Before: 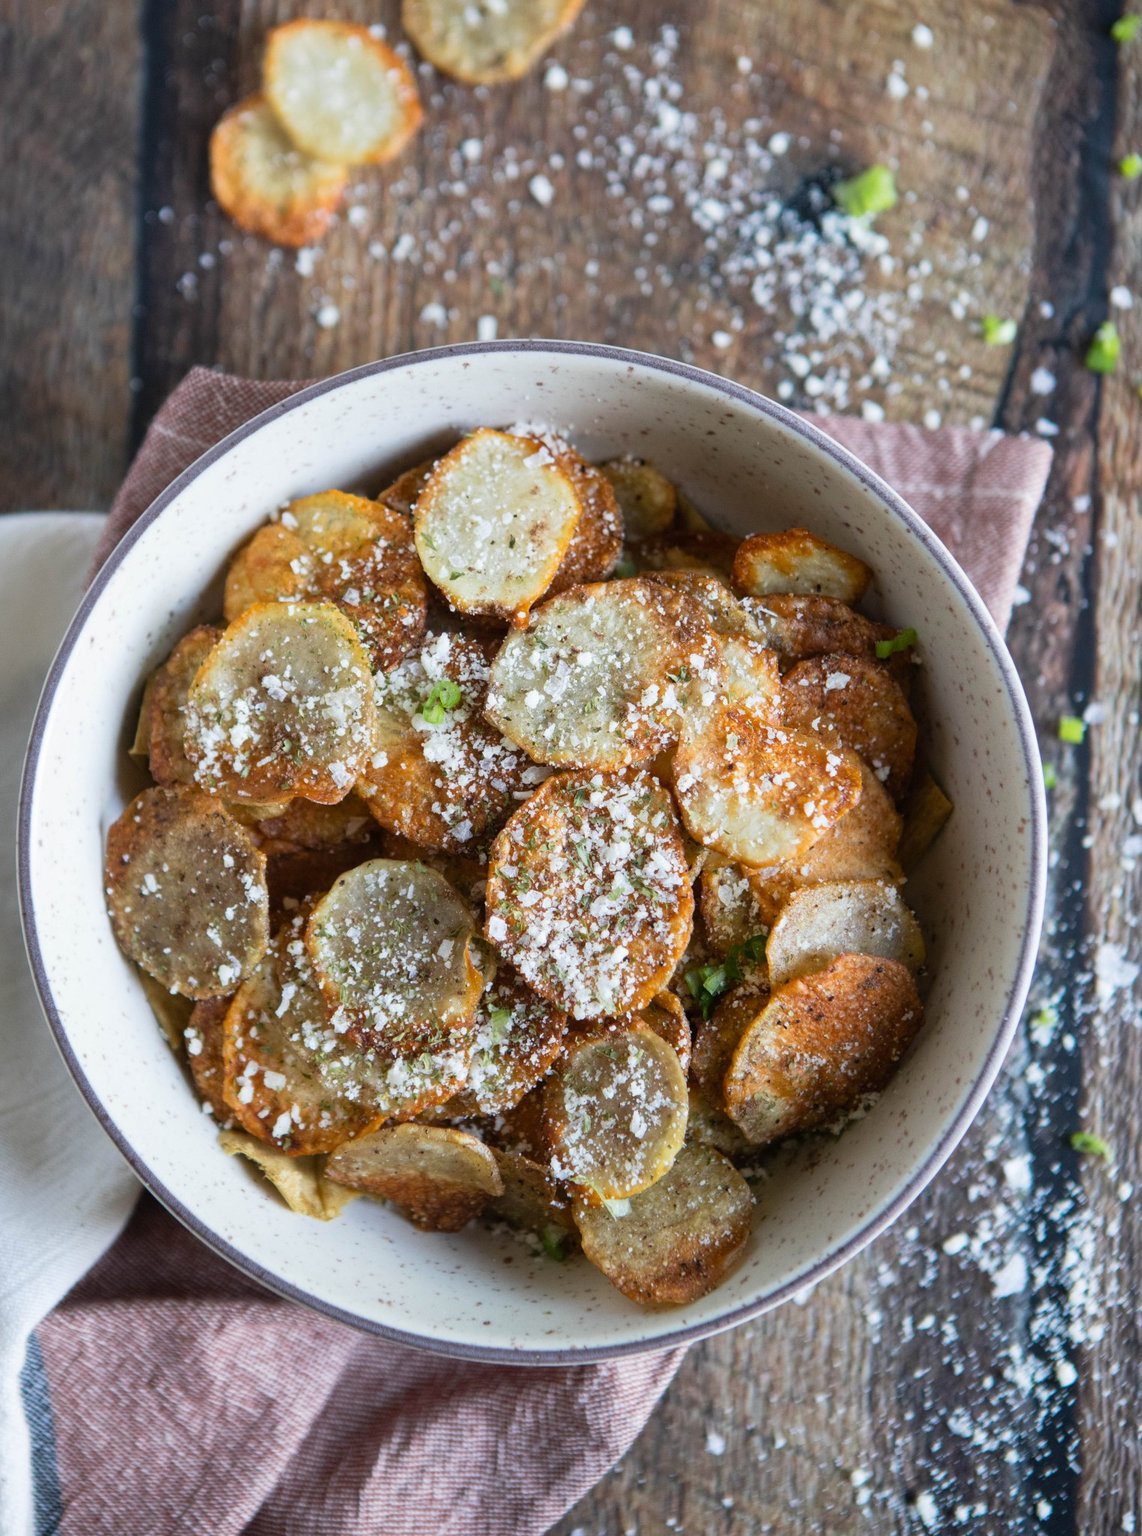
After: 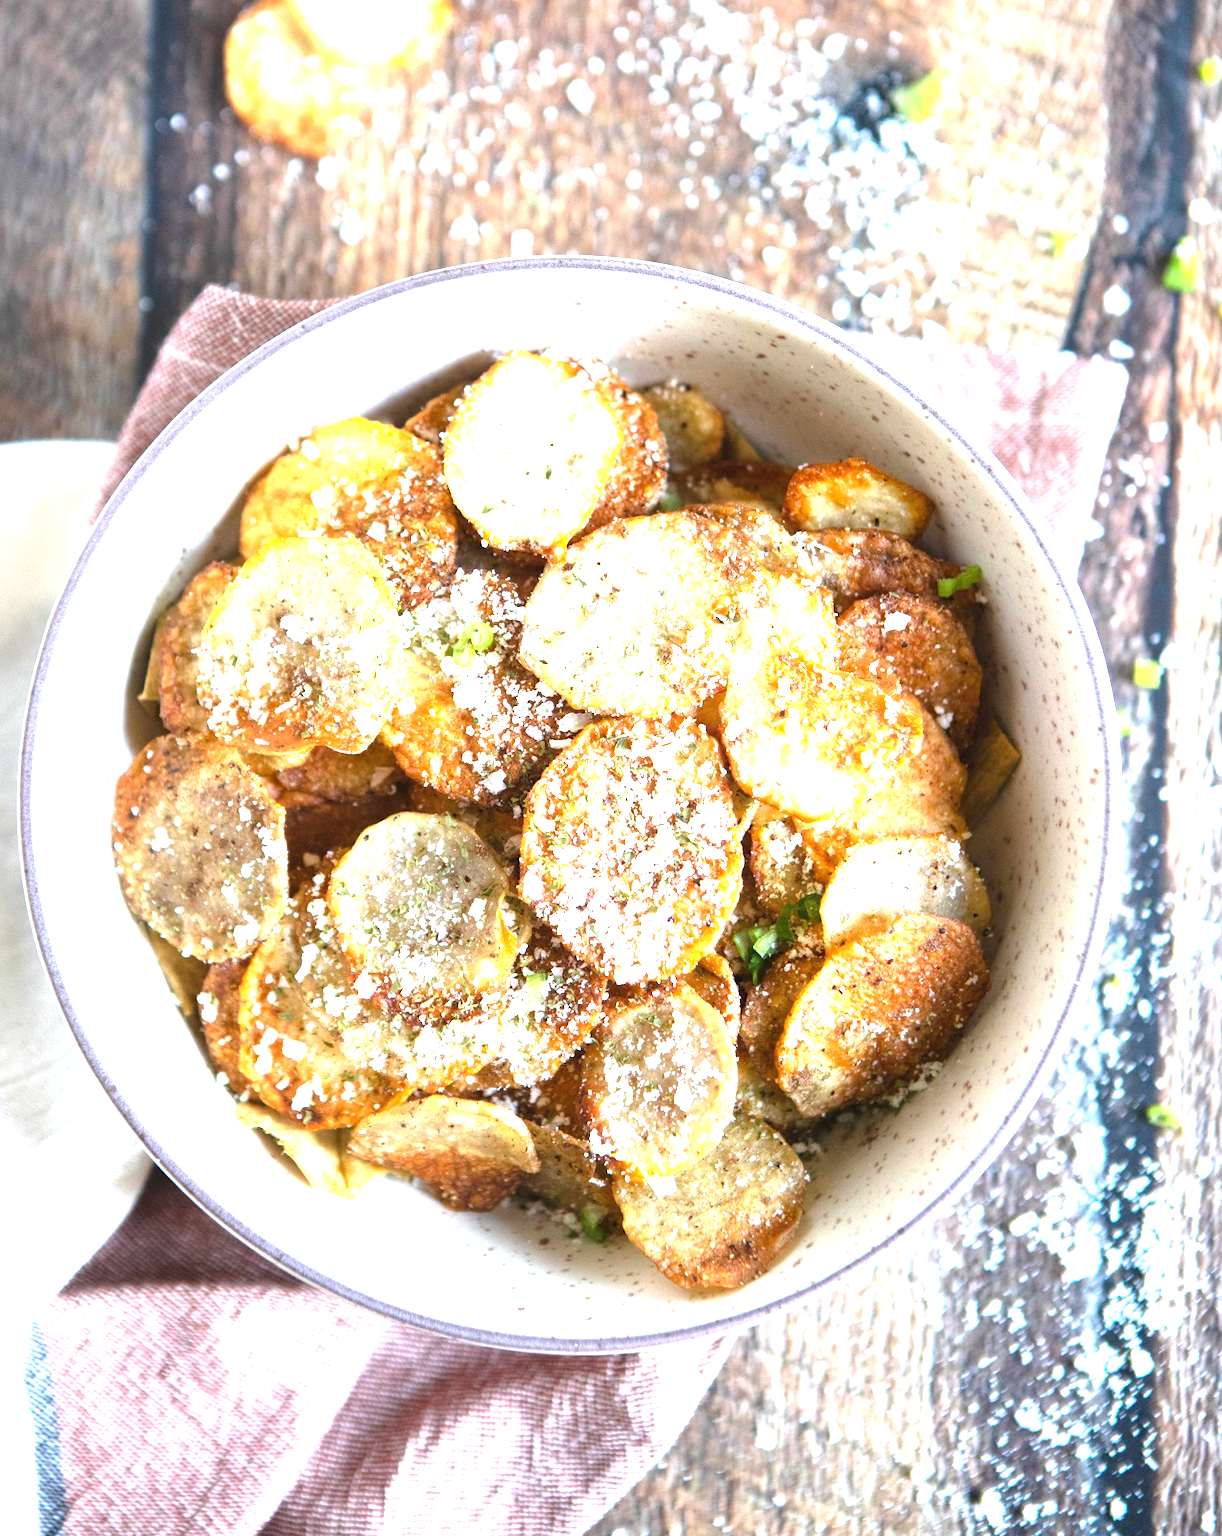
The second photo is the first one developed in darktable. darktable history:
crop and rotate: top 6.576%
exposure: black level correction 0, exposure 2.001 EV, compensate highlight preservation false
